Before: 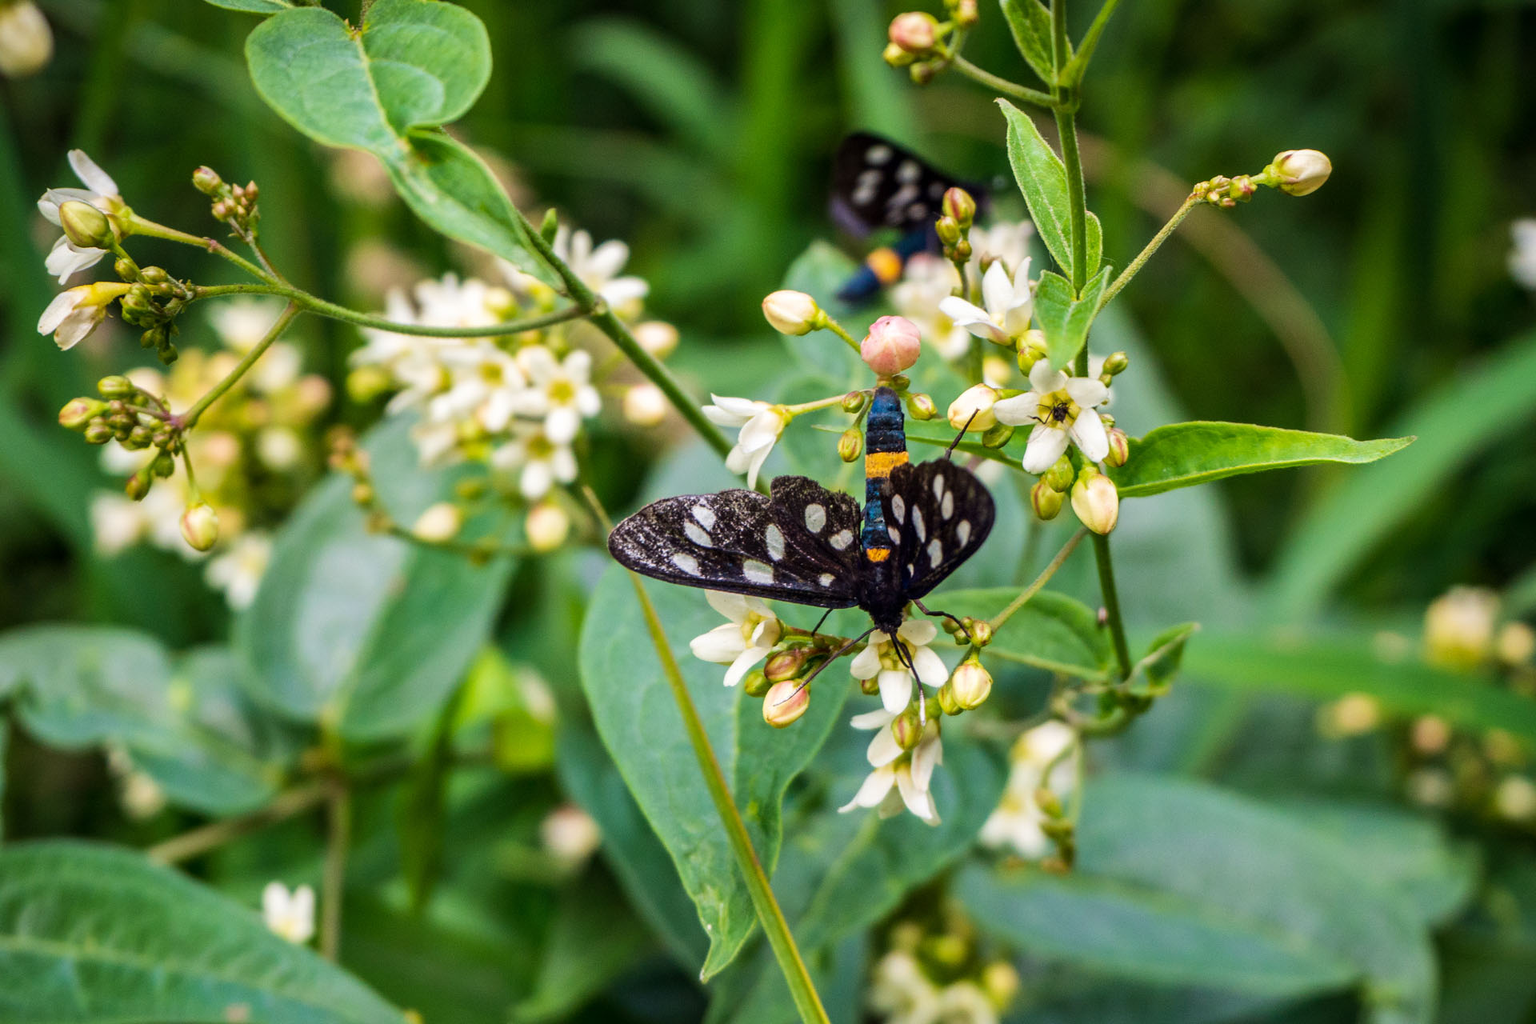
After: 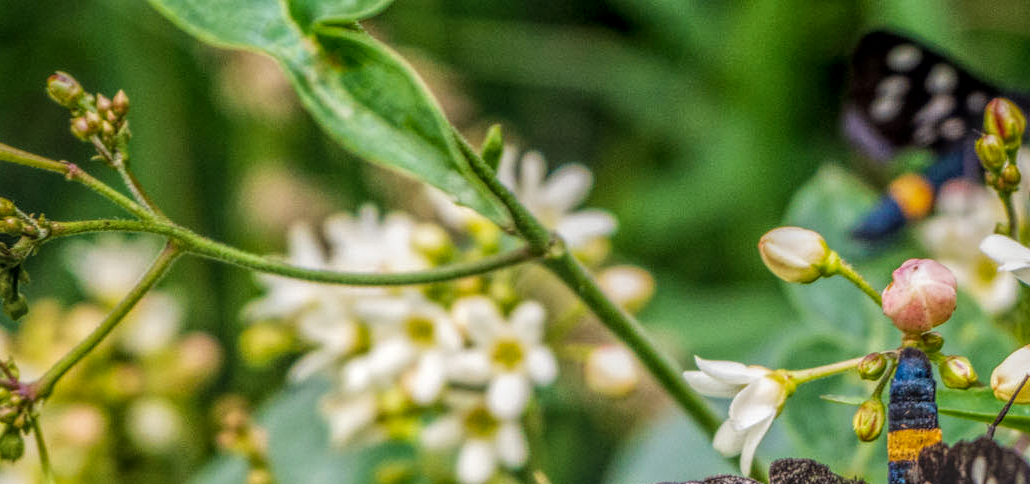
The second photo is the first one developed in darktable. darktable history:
local contrast: highlights 0%, shadows 0%, detail 200%, midtone range 0.25
exposure: black level correction 0.001, exposure -0.125 EV, compensate exposure bias true, compensate highlight preservation false
crop: left 10.121%, top 10.631%, right 36.218%, bottom 51.526%
